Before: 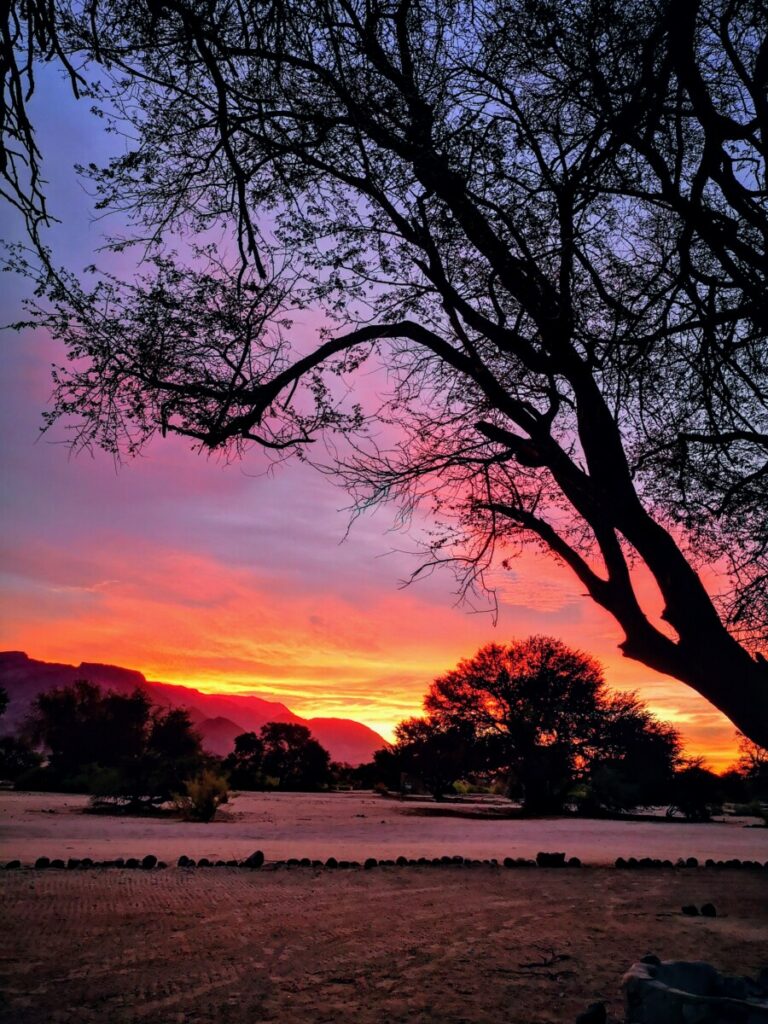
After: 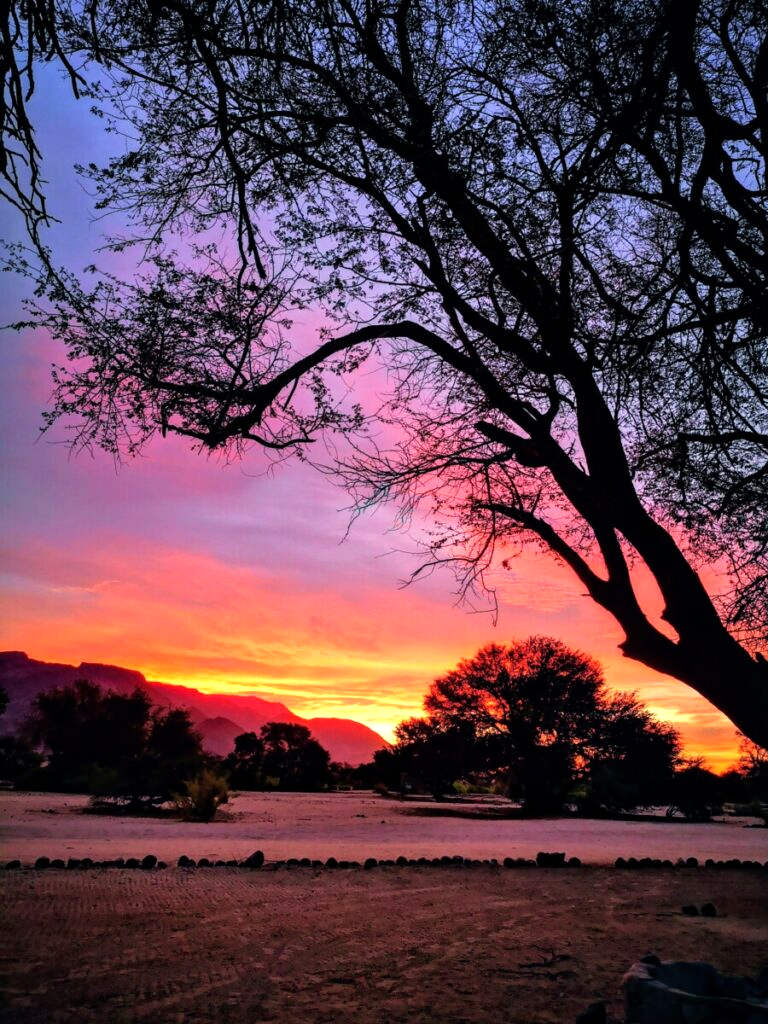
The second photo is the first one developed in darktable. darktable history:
tone equalizer: -8 EV -0.383 EV, -7 EV -0.41 EV, -6 EV -0.339 EV, -5 EV -0.199 EV, -3 EV 0.25 EV, -2 EV 0.353 EV, -1 EV 0.376 EV, +0 EV 0.389 EV
velvia: on, module defaults
